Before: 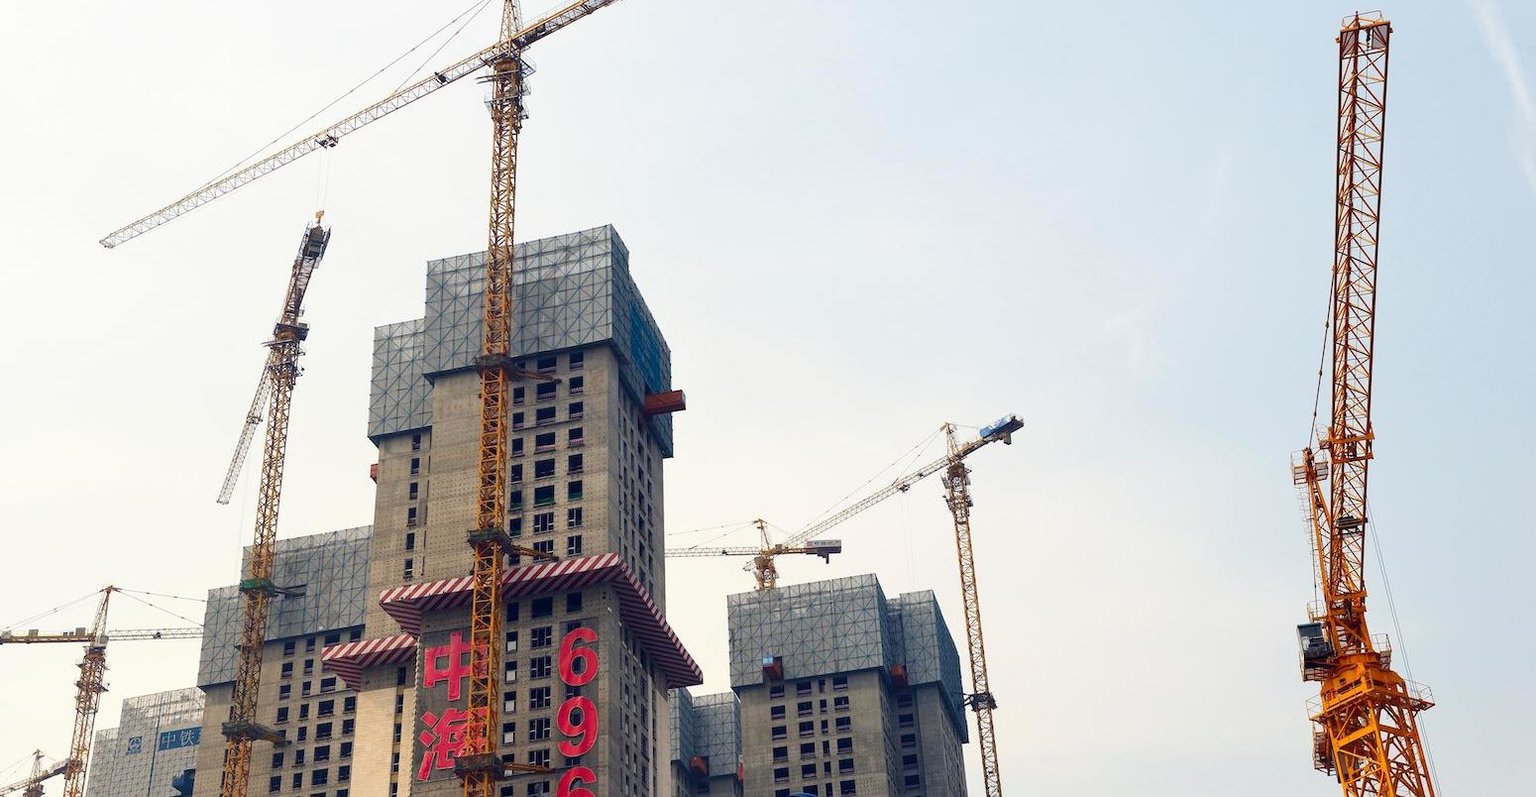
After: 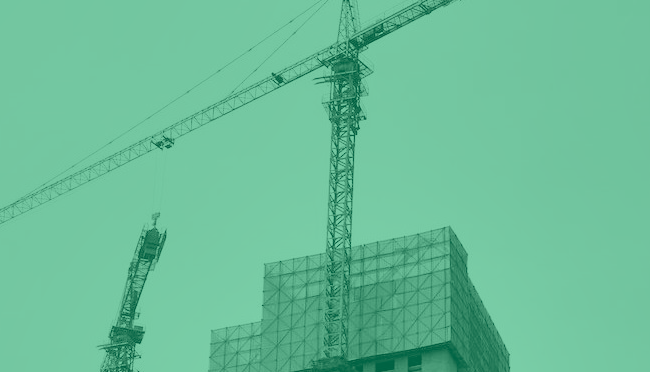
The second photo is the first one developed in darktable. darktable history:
colorize: hue 147.6°, saturation 65%, lightness 21.64%
crop and rotate: left 10.817%, top 0.062%, right 47.194%, bottom 53.626%
filmic rgb: black relative exposure -7.65 EV, white relative exposure 4.56 EV, hardness 3.61
shadows and highlights: shadows color adjustment 97.66%, soften with gaussian
